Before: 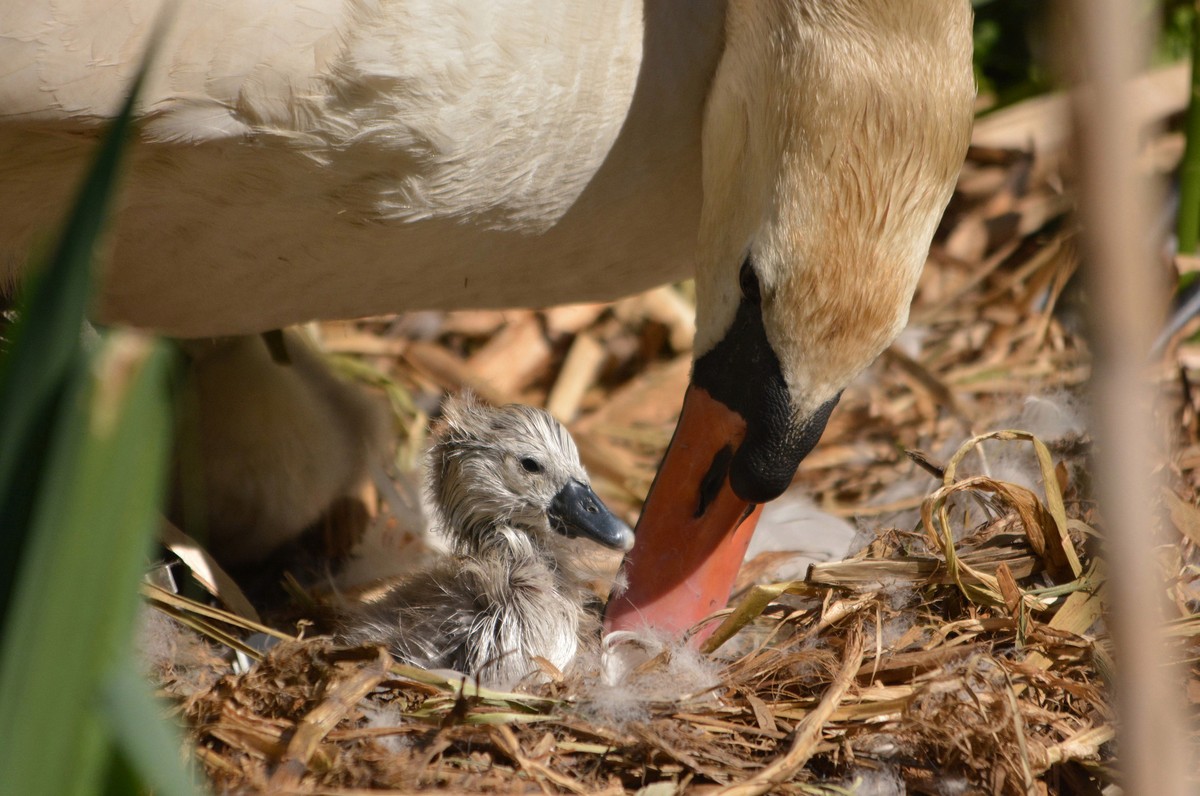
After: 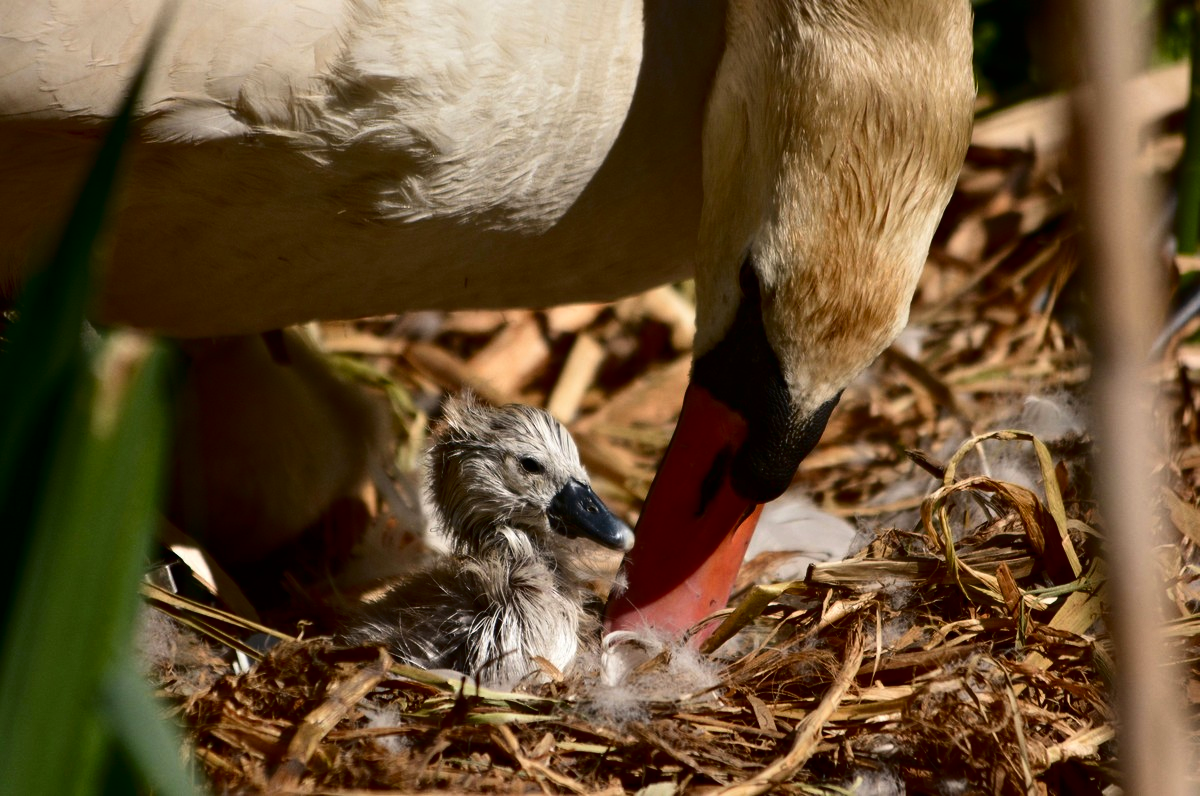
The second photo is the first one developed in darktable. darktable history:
contrast brightness saturation: contrast 0.244, brightness -0.221, saturation 0.144
